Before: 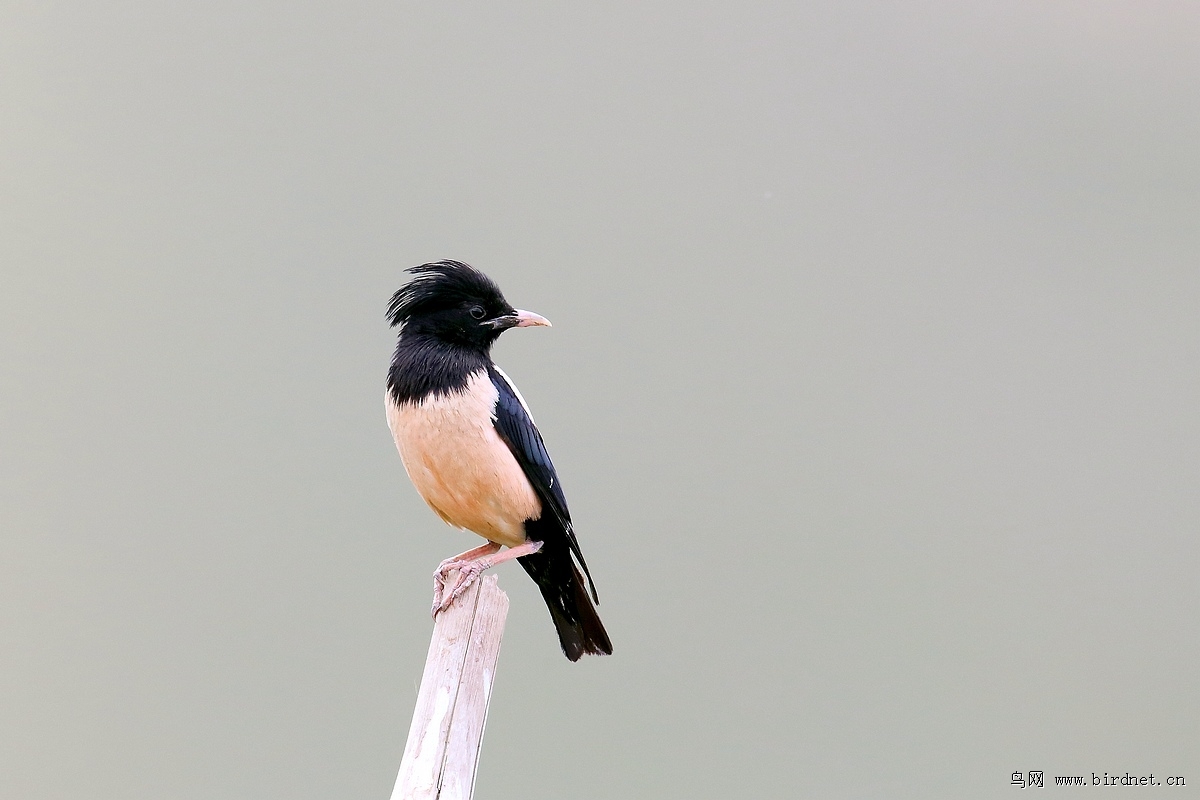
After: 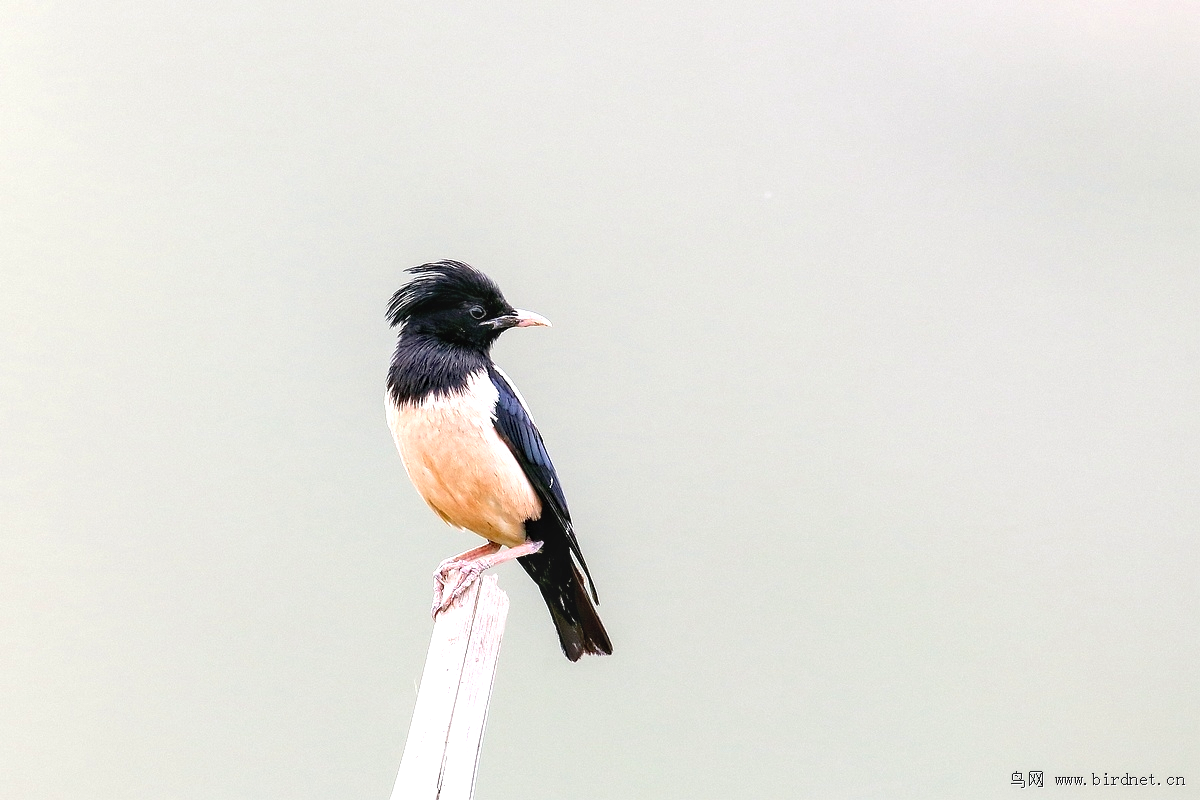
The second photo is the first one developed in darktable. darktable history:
local contrast: detail 130%
exposure: black level correction 0.001, exposure 0.673 EV, compensate exposure bias true, compensate highlight preservation false
